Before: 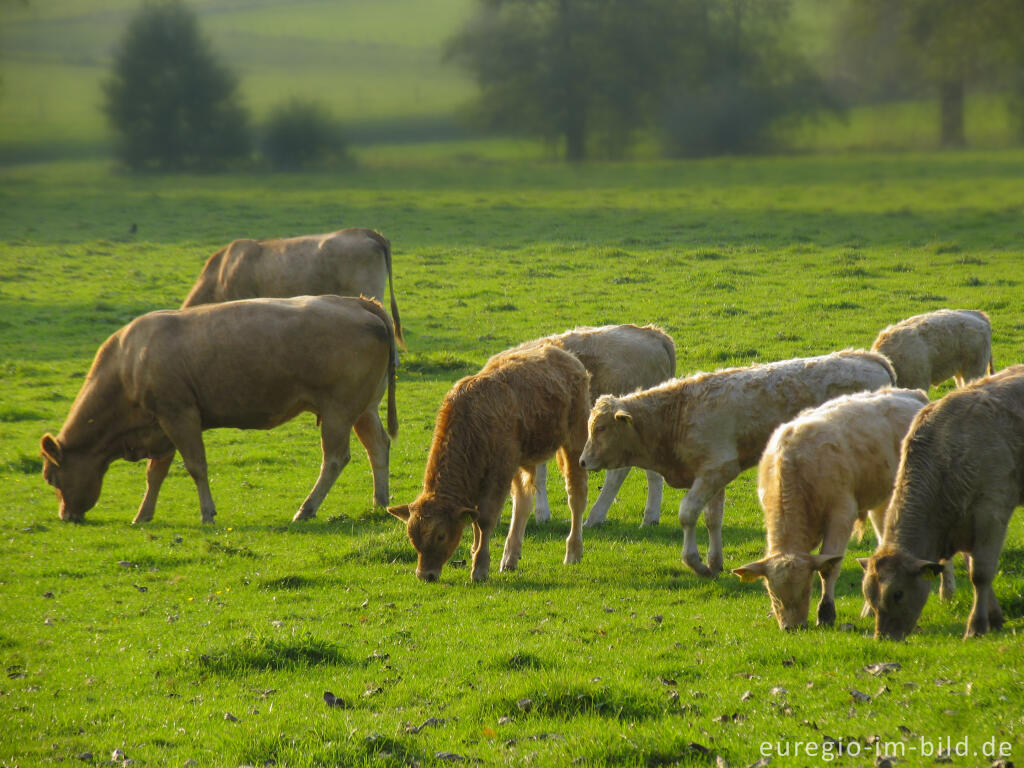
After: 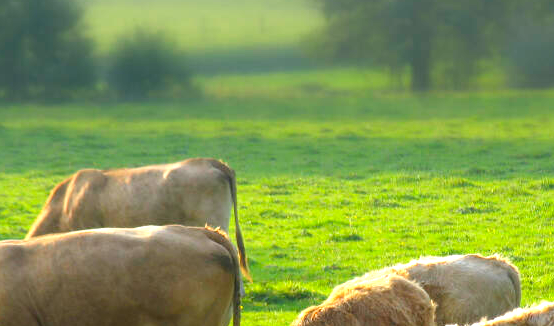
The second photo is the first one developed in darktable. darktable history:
crop: left 15.222%, top 9.238%, right 30.628%, bottom 48.193%
exposure: black level correction 0, exposure 1 EV, compensate highlight preservation false
